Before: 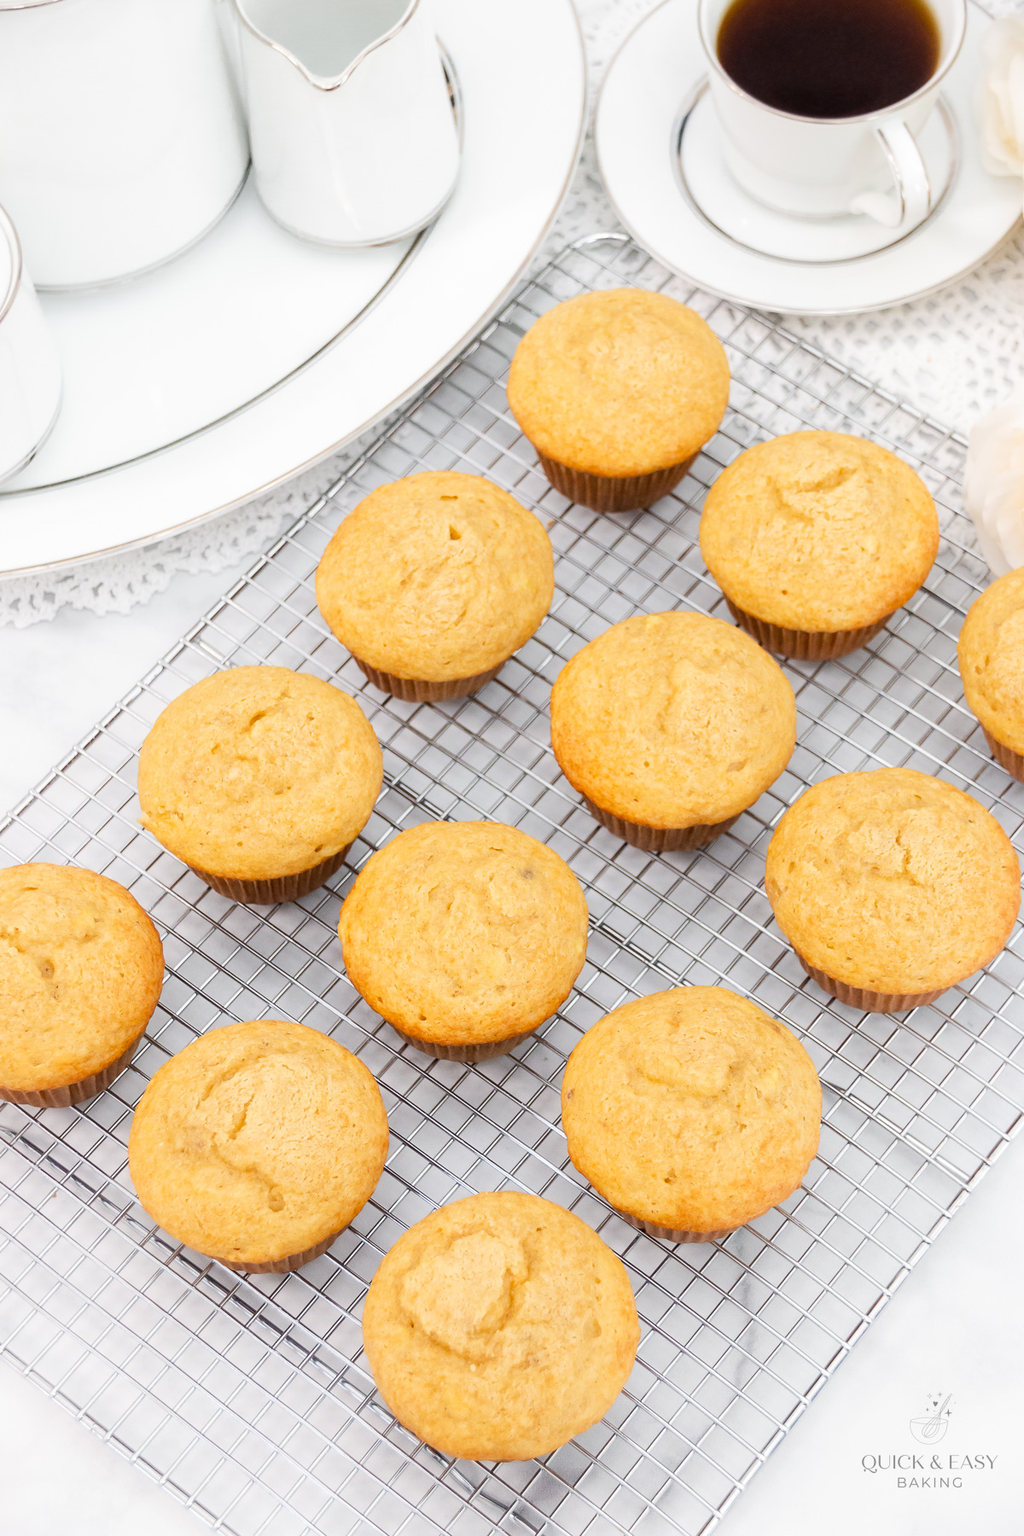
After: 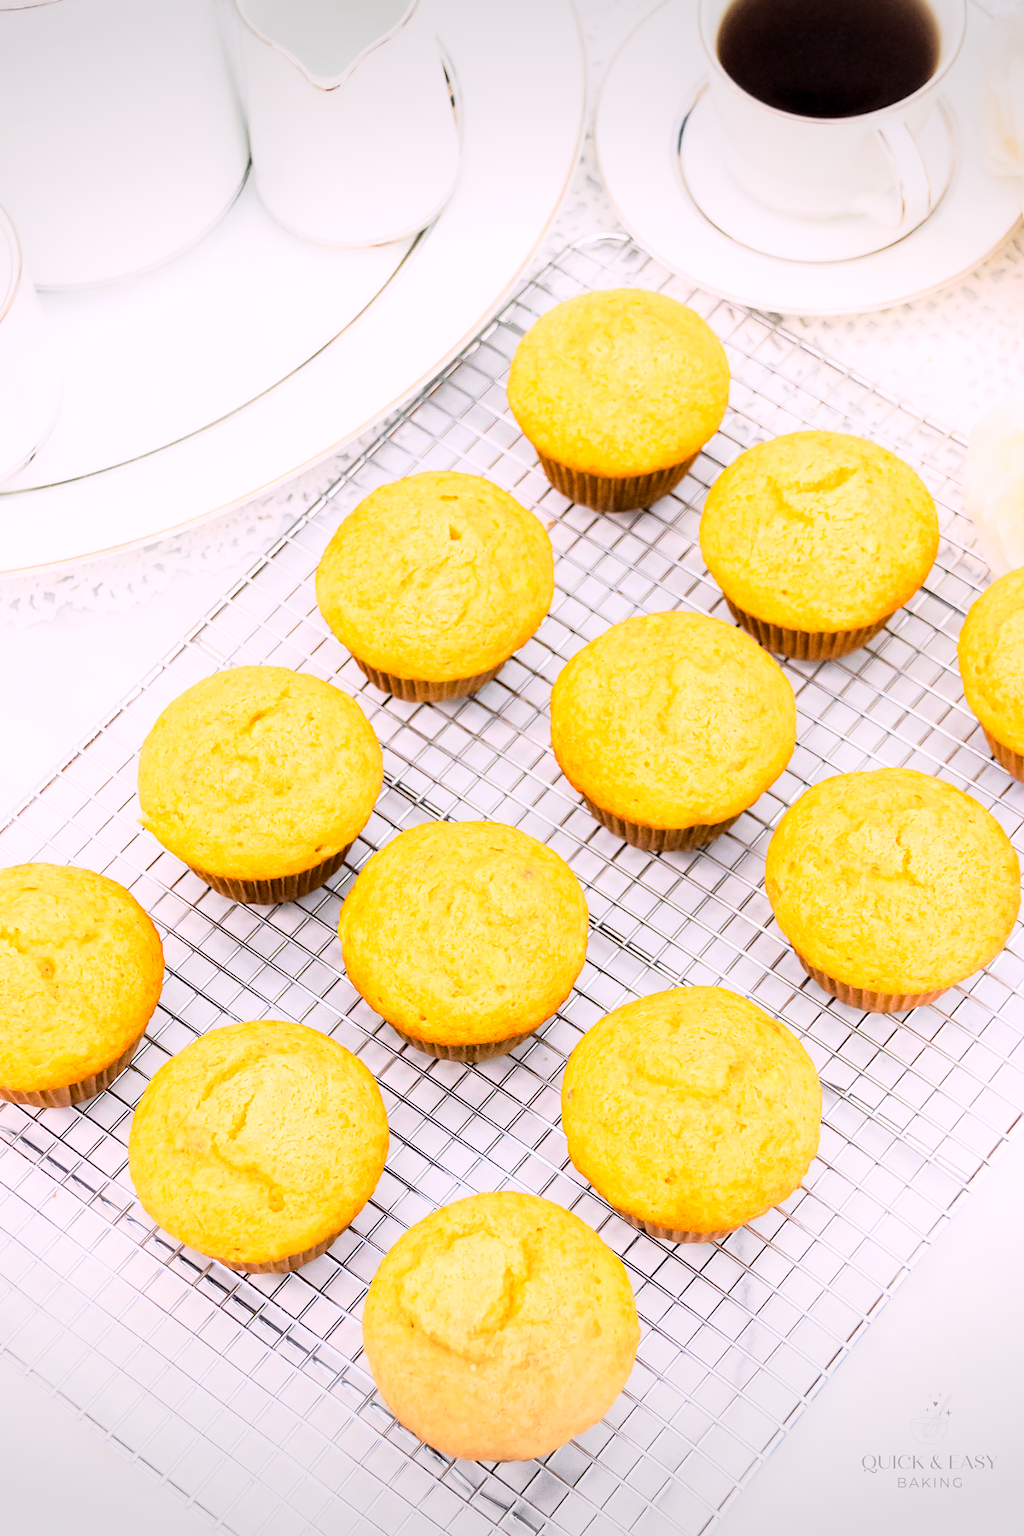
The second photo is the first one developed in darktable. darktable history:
base curve: curves: ch0 [(0, 0) (0.028, 0.03) (0.121, 0.232) (0.46, 0.748) (0.859, 0.968) (1, 1)]
color balance rgb: shadows lift › chroma 2%, shadows lift › hue 217.2°, power › chroma 0.25%, power › hue 60°, highlights gain › chroma 1.5%, highlights gain › hue 309.6°, global offset › luminance -0.5%, perceptual saturation grading › global saturation 15%, global vibrance 20%
vignetting: fall-off start 100%, brightness -0.282, width/height ratio 1.31
